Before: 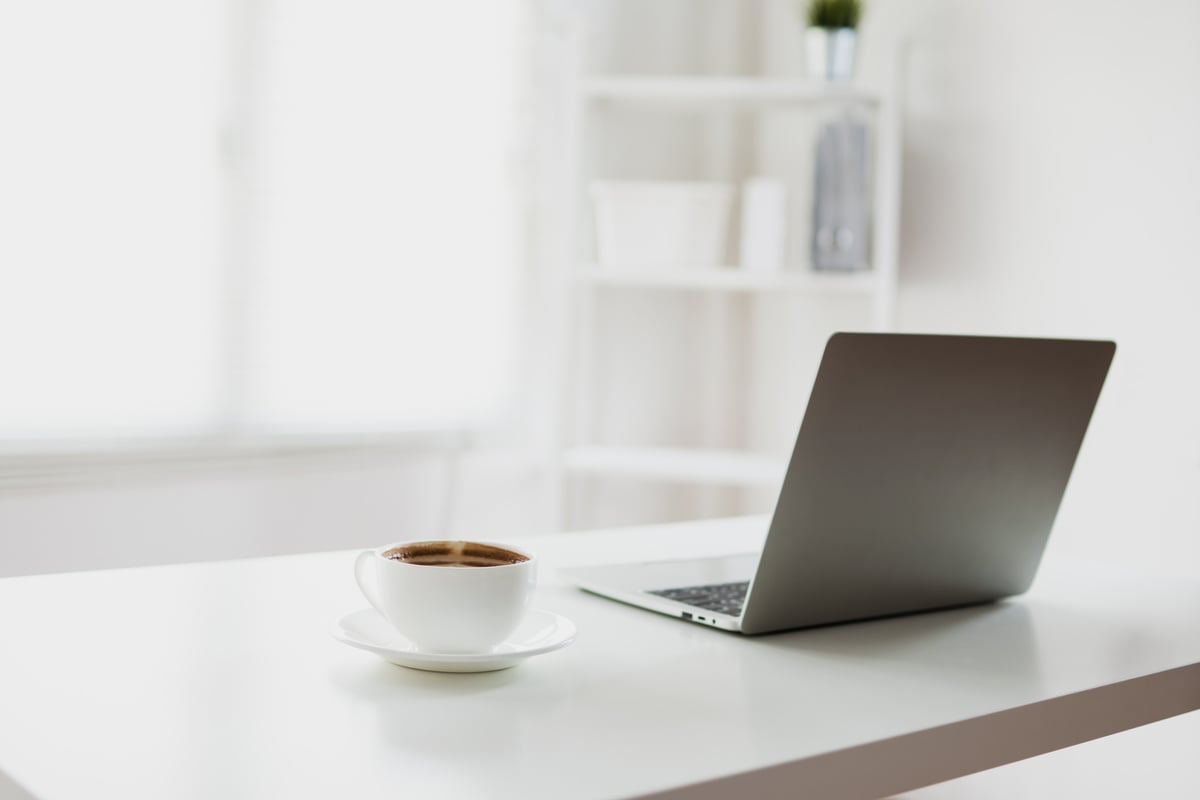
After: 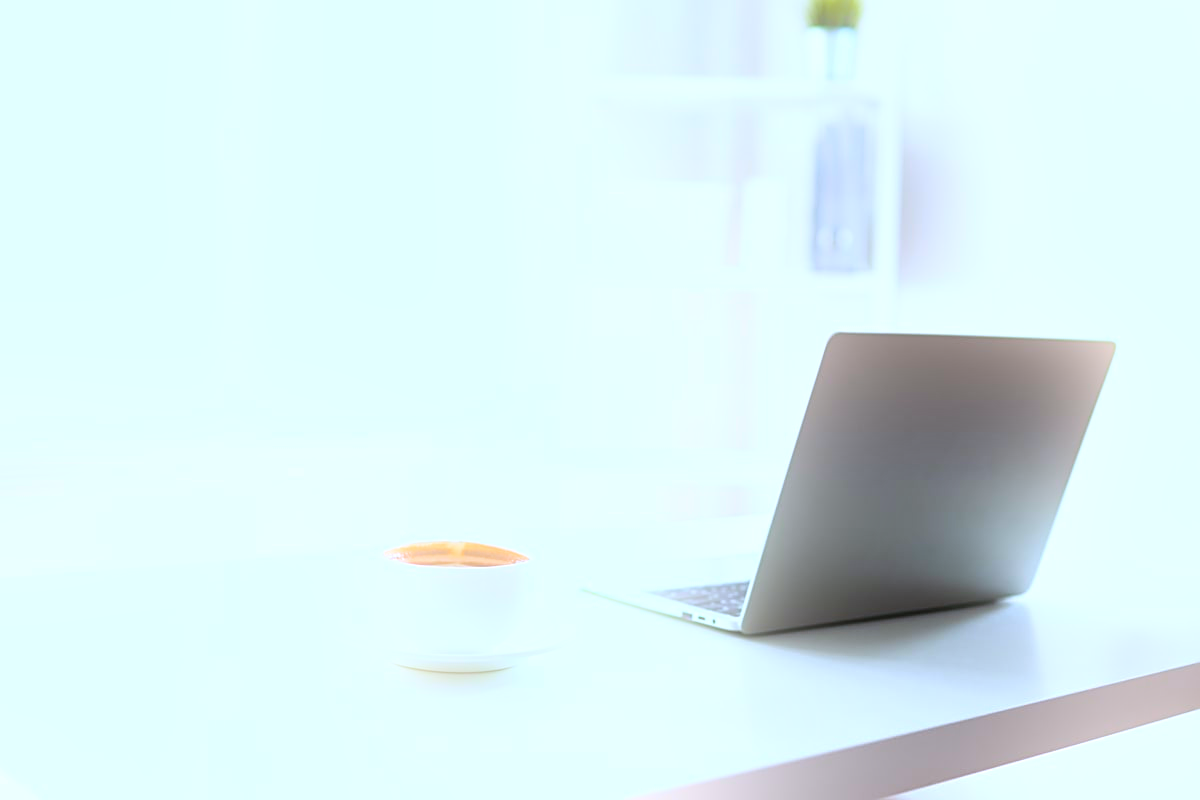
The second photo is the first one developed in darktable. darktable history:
white balance: red 0.926, green 1.003, blue 1.133
exposure: black level correction -0.002, exposure 0.54 EV, compensate highlight preservation false
color balance rgb: linear chroma grading › global chroma 33.4%
sharpen: on, module defaults
bloom: size 13.65%, threshold 98.39%, strength 4.82%
